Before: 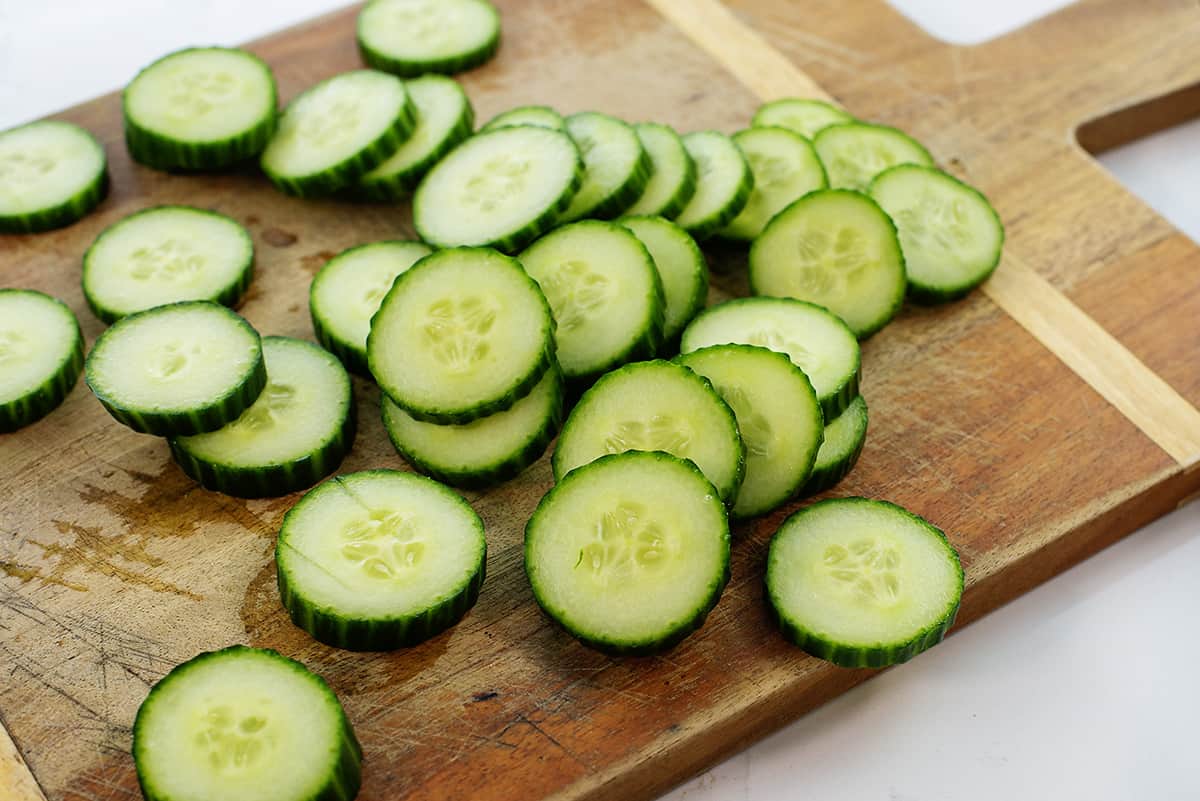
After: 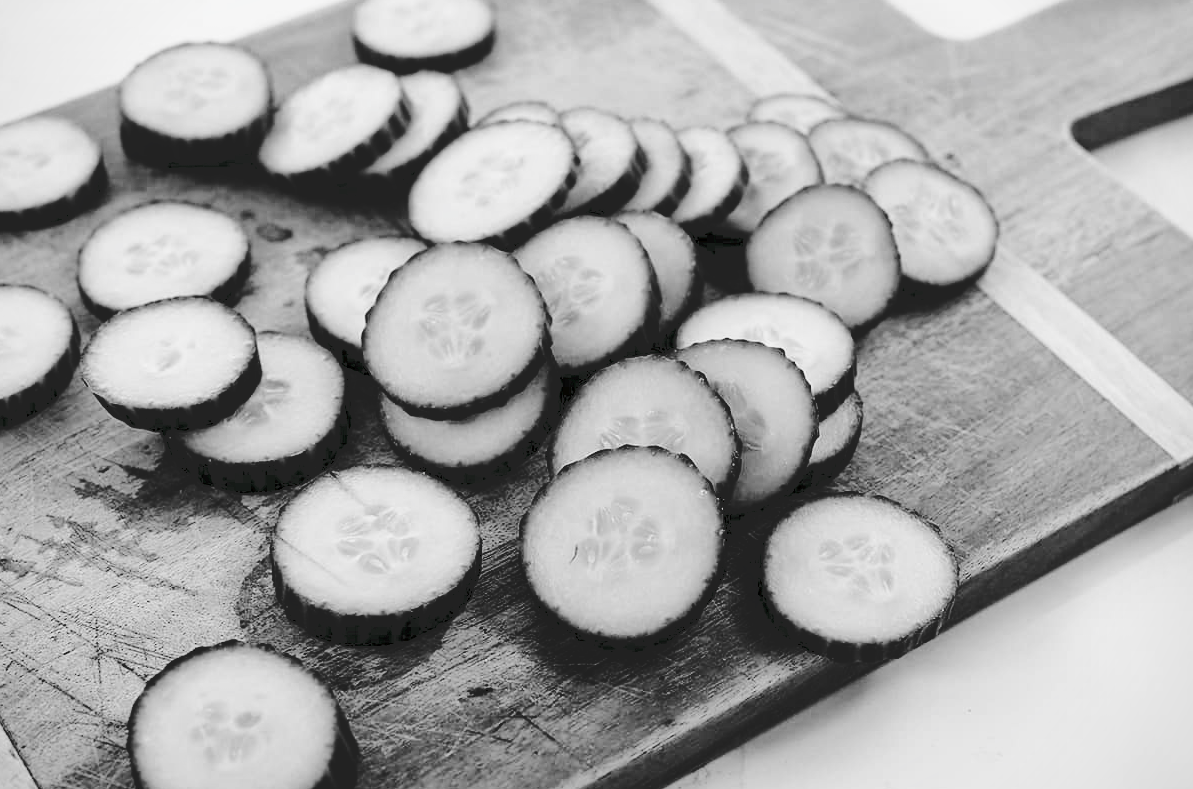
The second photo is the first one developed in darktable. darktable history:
velvia: strength 45.58%
base curve: curves: ch0 [(0, 0) (0.032, 0.025) (0.121, 0.166) (0.206, 0.329) (0.605, 0.79) (1, 1)], preserve colors none
crop: left 0.435%, top 0.719%, right 0.123%, bottom 0.734%
vignetting: fall-off start 92.52%, brightness -0.241, saturation 0.143
tone curve: curves: ch0 [(0, 0) (0.003, 0.084) (0.011, 0.084) (0.025, 0.084) (0.044, 0.084) (0.069, 0.085) (0.1, 0.09) (0.136, 0.1) (0.177, 0.119) (0.224, 0.144) (0.277, 0.205) (0.335, 0.298) (0.399, 0.417) (0.468, 0.525) (0.543, 0.631) (0.623, 0.72) (0.709, 0.8) (0.801, 0.867) (0.898, 0.934) (1, 1)], preserve colors none
shadows and highlights: on, module defaults
color calibration: output gray [0.28, 0.41, 0.31, 0], illuminant same as pipeline (D50), adaptation XYZ, x 0.347, y 0.358, temperature 5020.2 K
